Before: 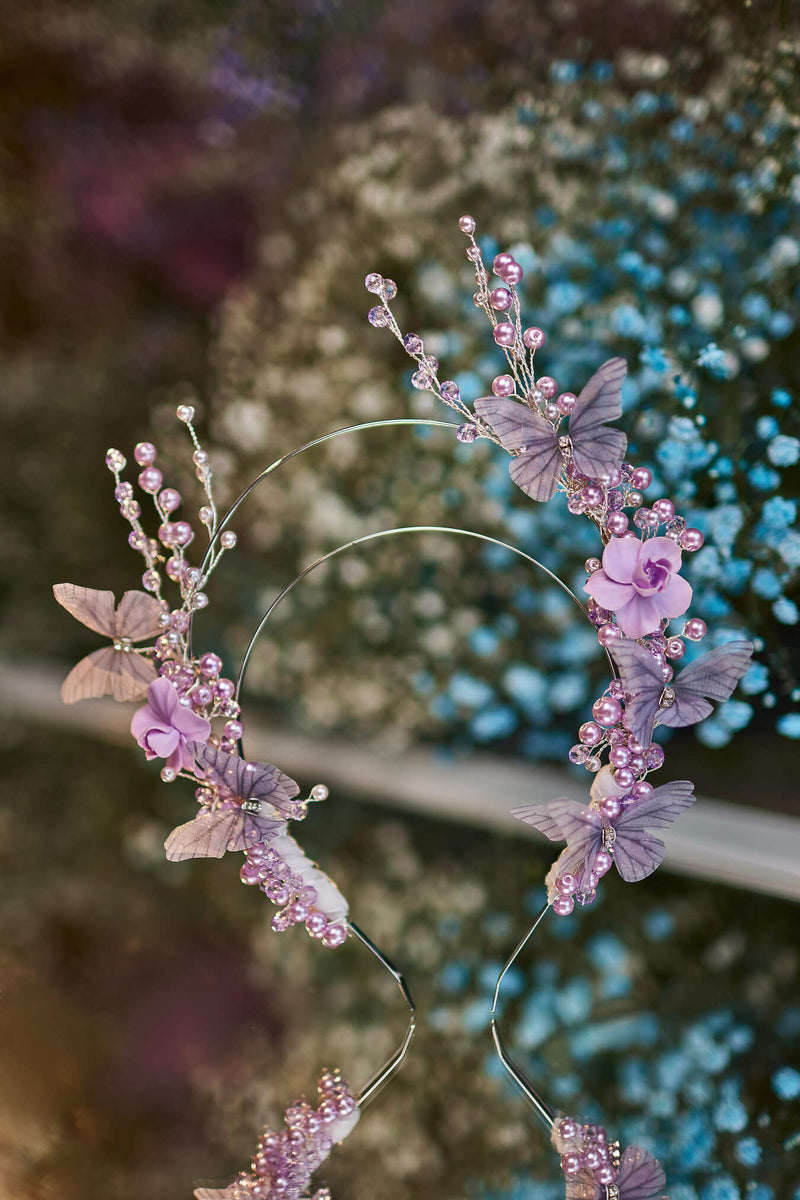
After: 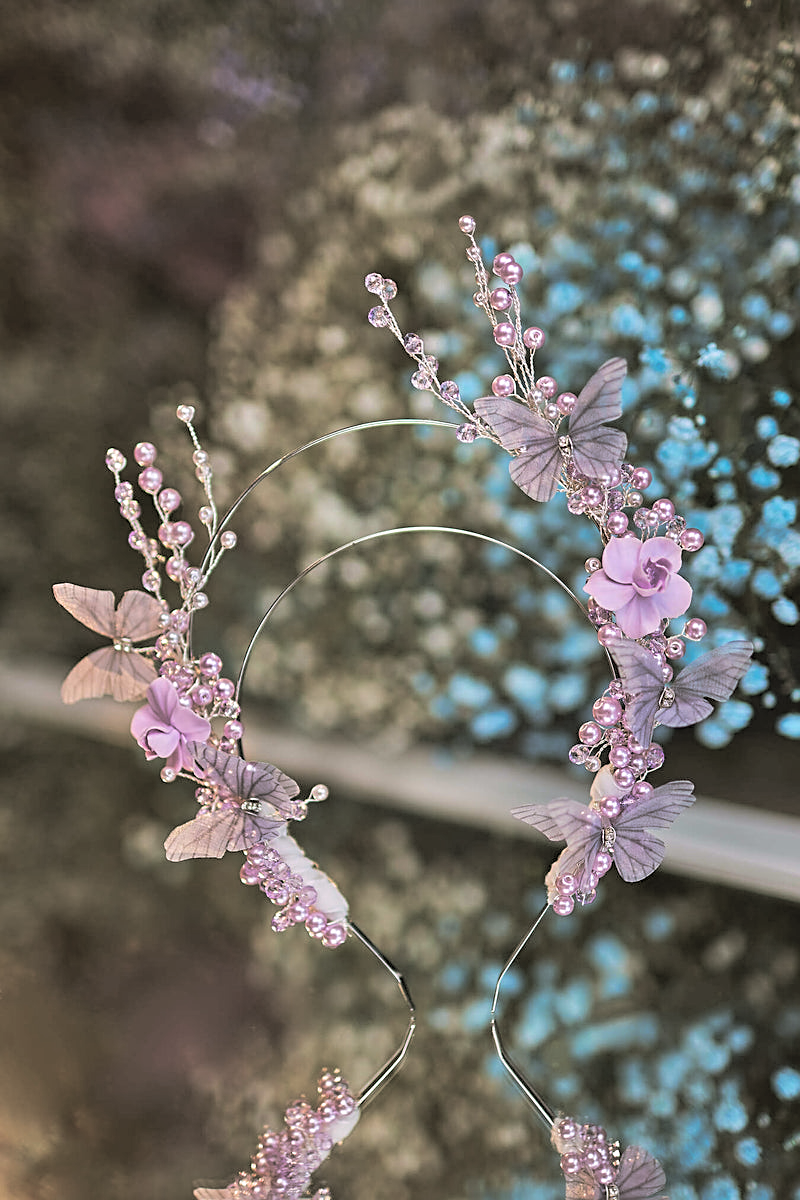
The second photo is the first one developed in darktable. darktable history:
contrast brightness saturation: brightness 0.15
sharpen: on, module defaults
split-toning: shadows › hue 46.8°, shadows › saturation 0.17, highlights › hue 316.8°, highlights › saturation 0.27, balance -51.82
